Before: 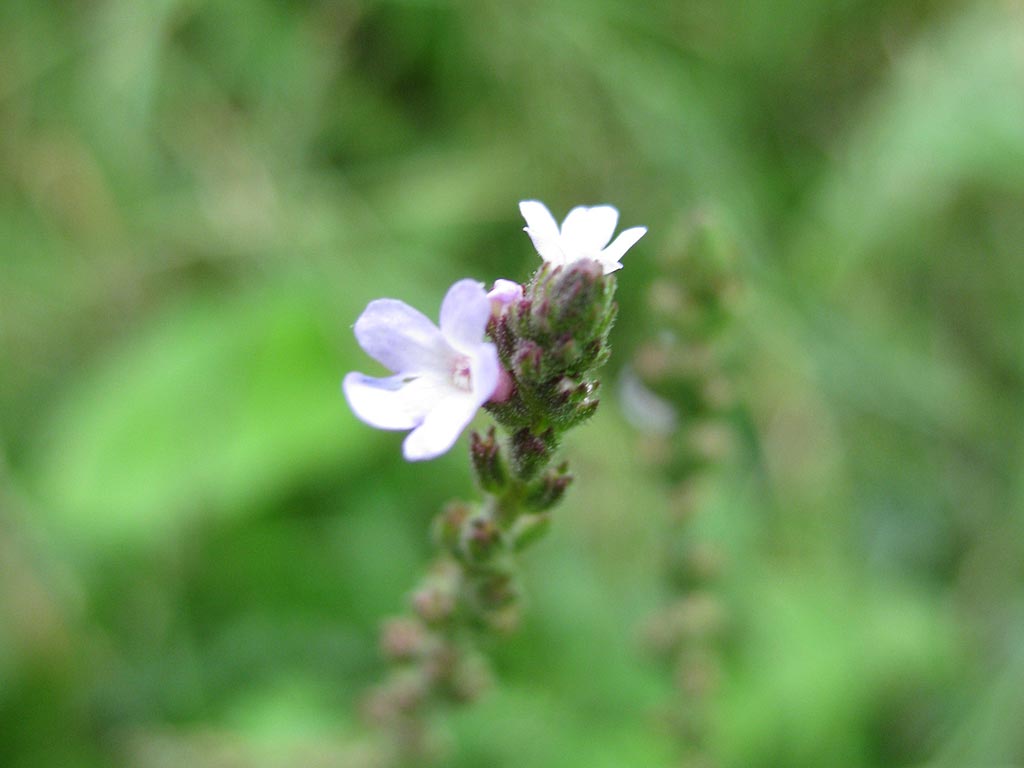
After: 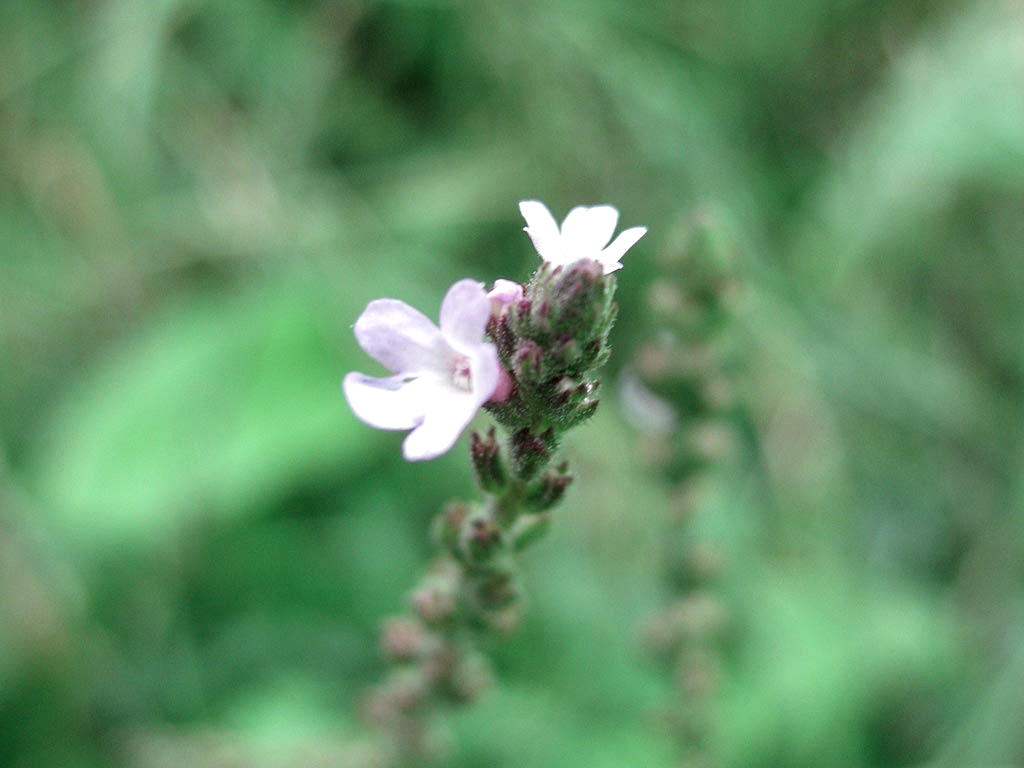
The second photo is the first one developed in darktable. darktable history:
color contrast: blue-yellow contrast 0.62
local contrast: detail 130%
